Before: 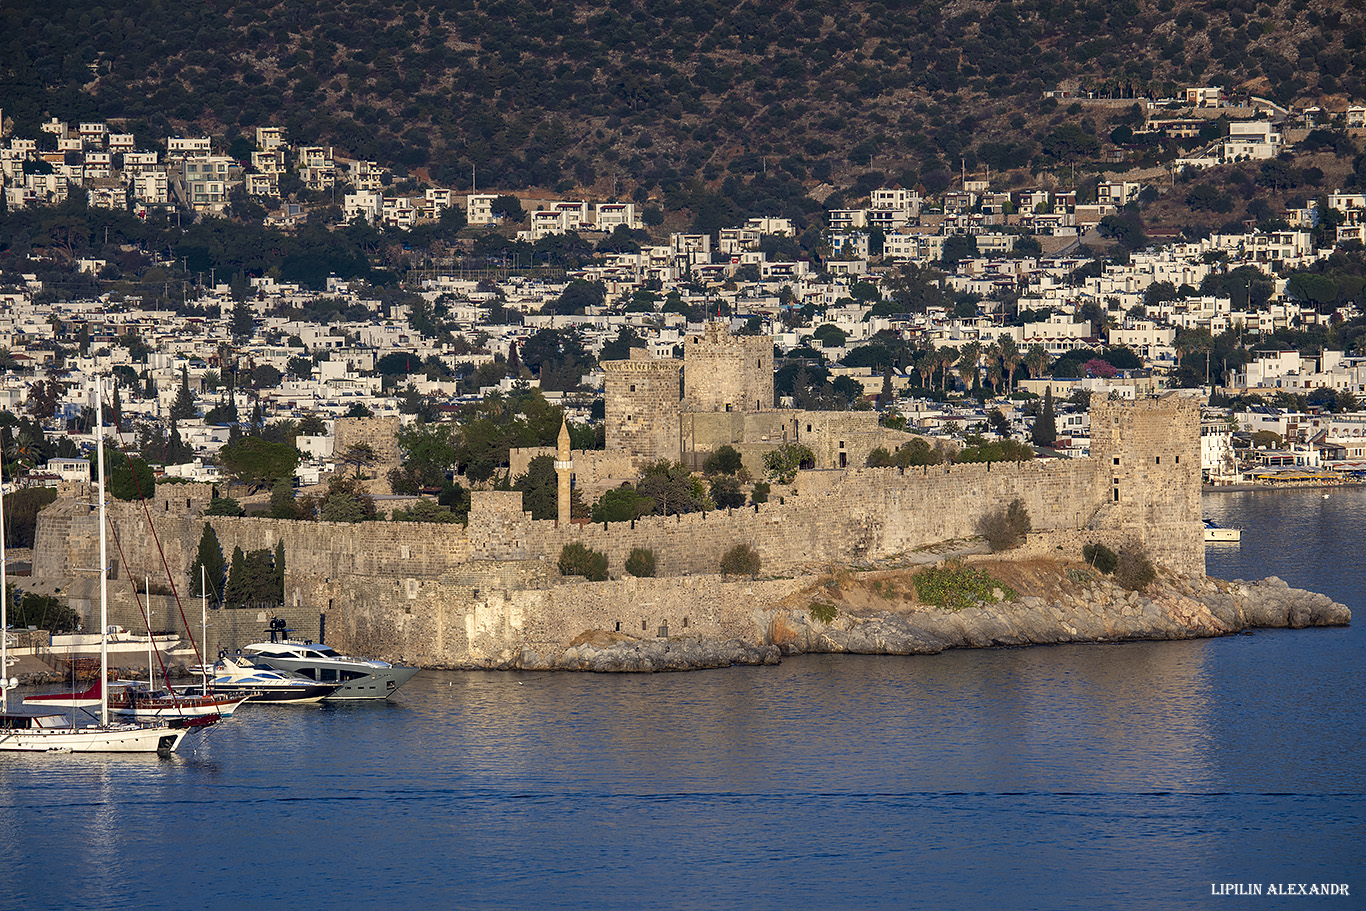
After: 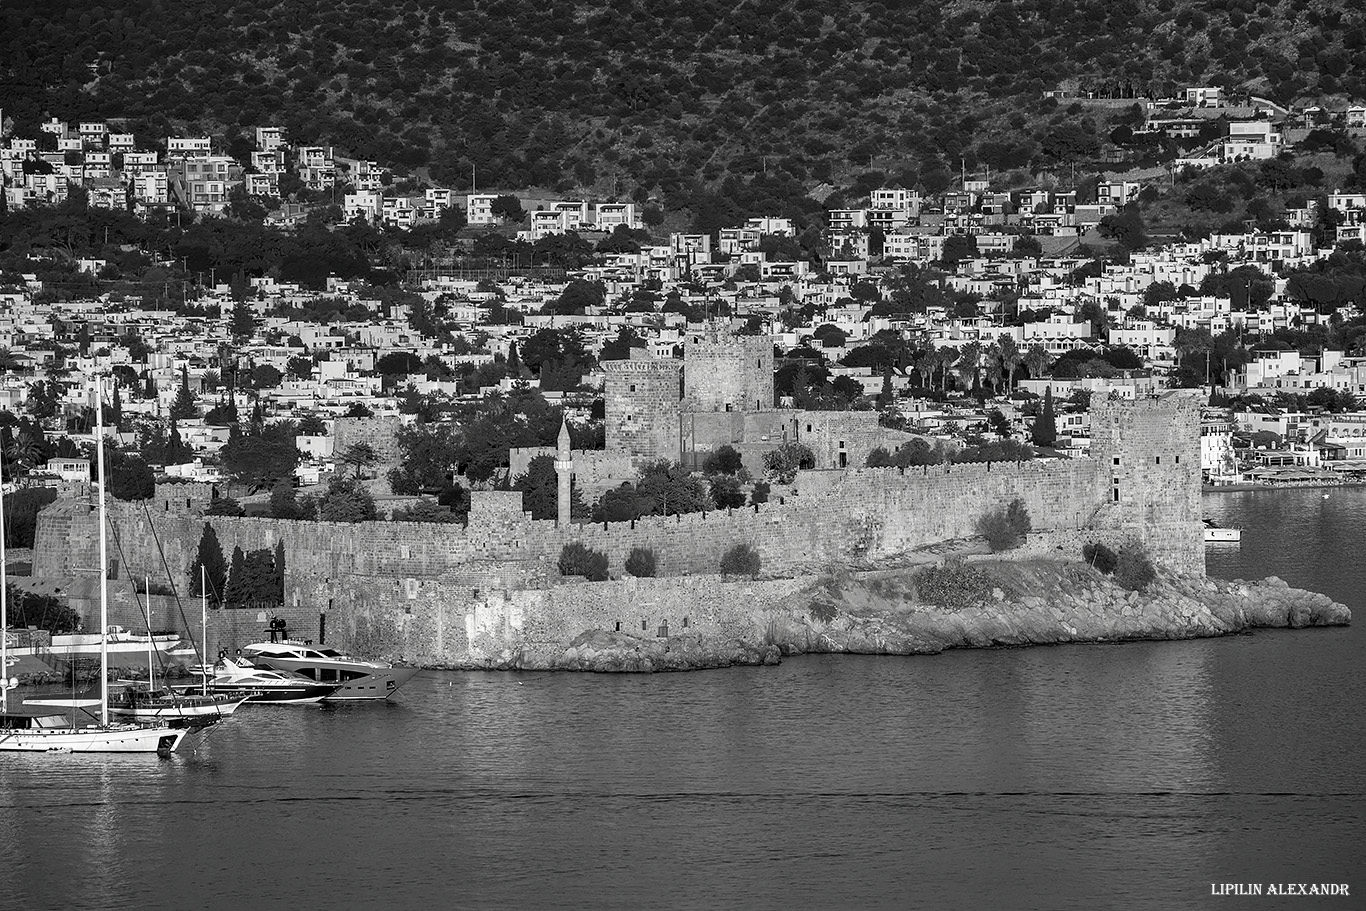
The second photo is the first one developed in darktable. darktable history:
contrast brightness saturation: saturation -0.99
